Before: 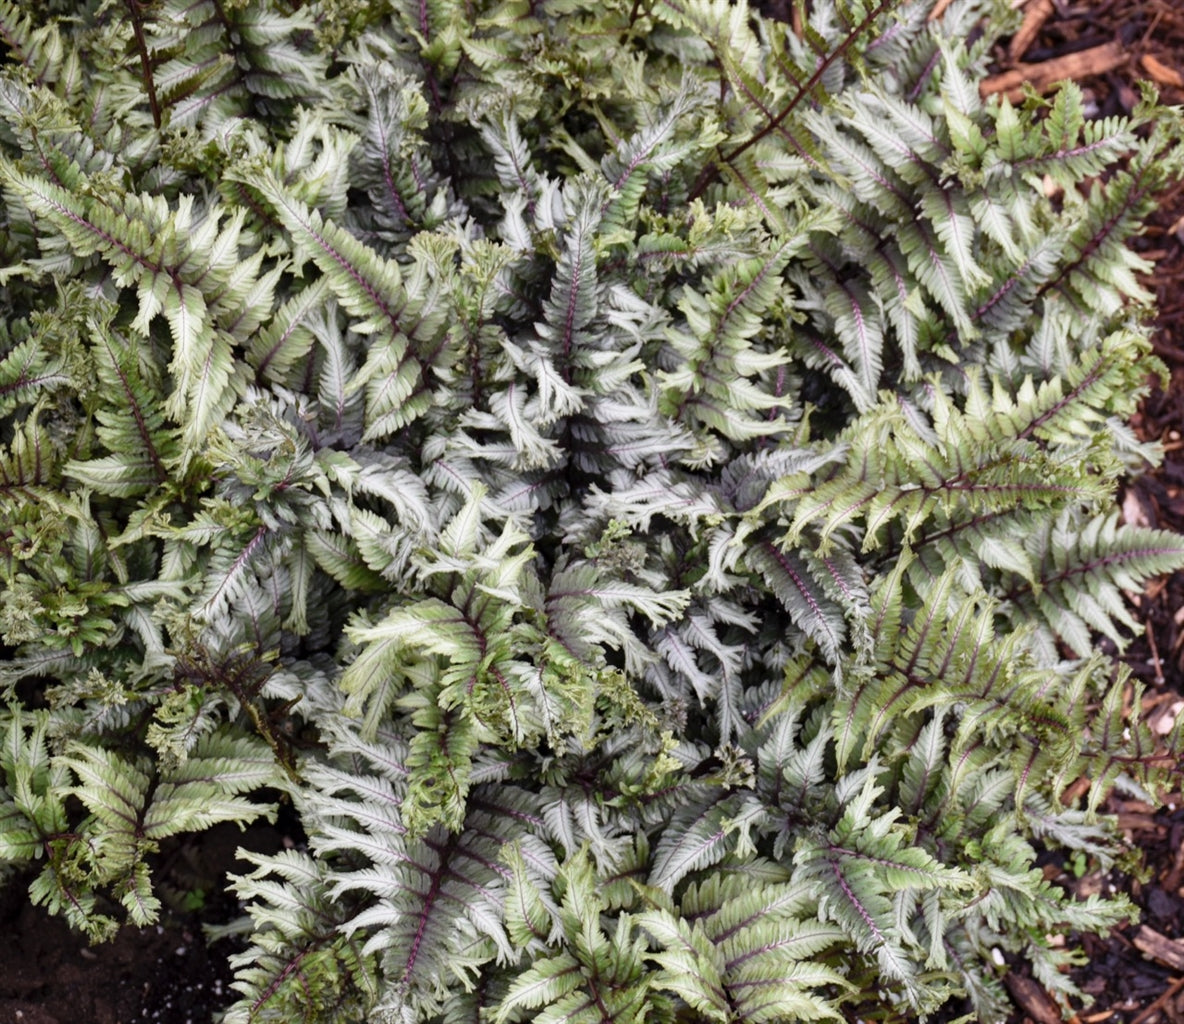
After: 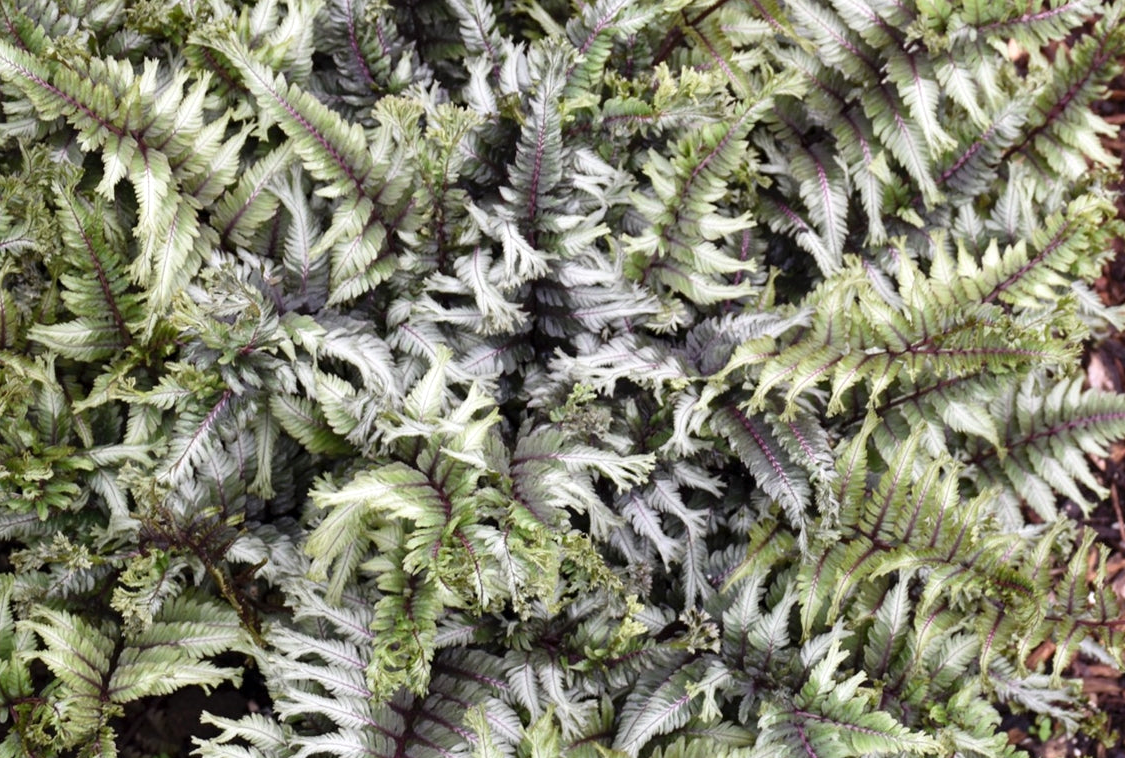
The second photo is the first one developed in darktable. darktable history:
crop and rotate: left 2.991%, top 13.302%, right 1.981%, bottom 12.636%
exposure: exposure 0.207 EV, compensate highlight preservation false
